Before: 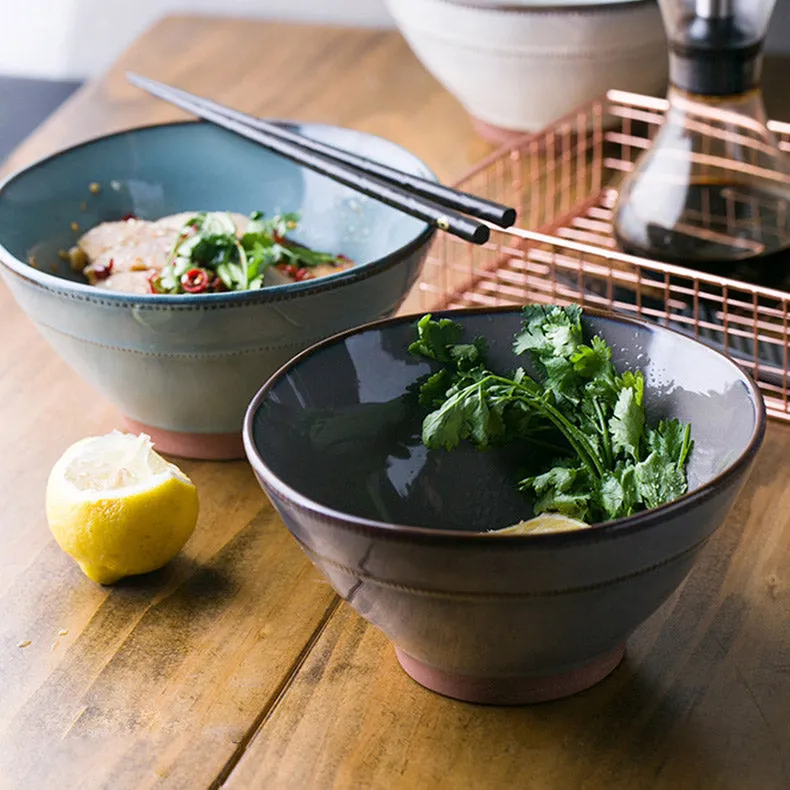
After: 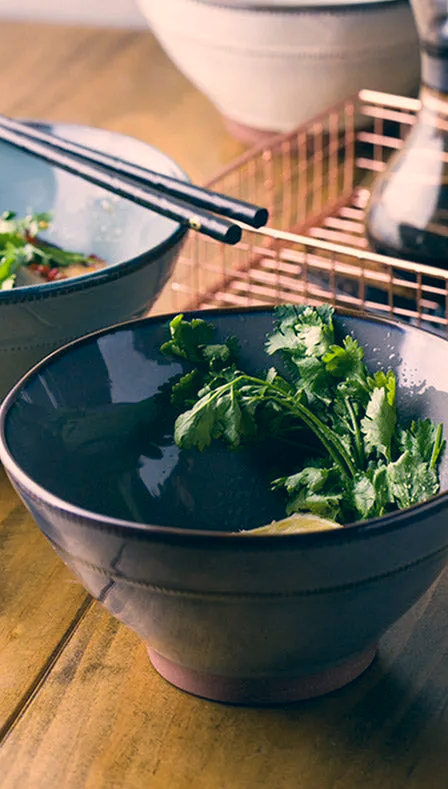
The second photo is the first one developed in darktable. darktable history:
color correction: highlights a* 10.36, highlights b* 14.69, shadows a* -10.38, shadows b* -15.02
crop: left 31.492%, top 0.009%, right 11.723%
